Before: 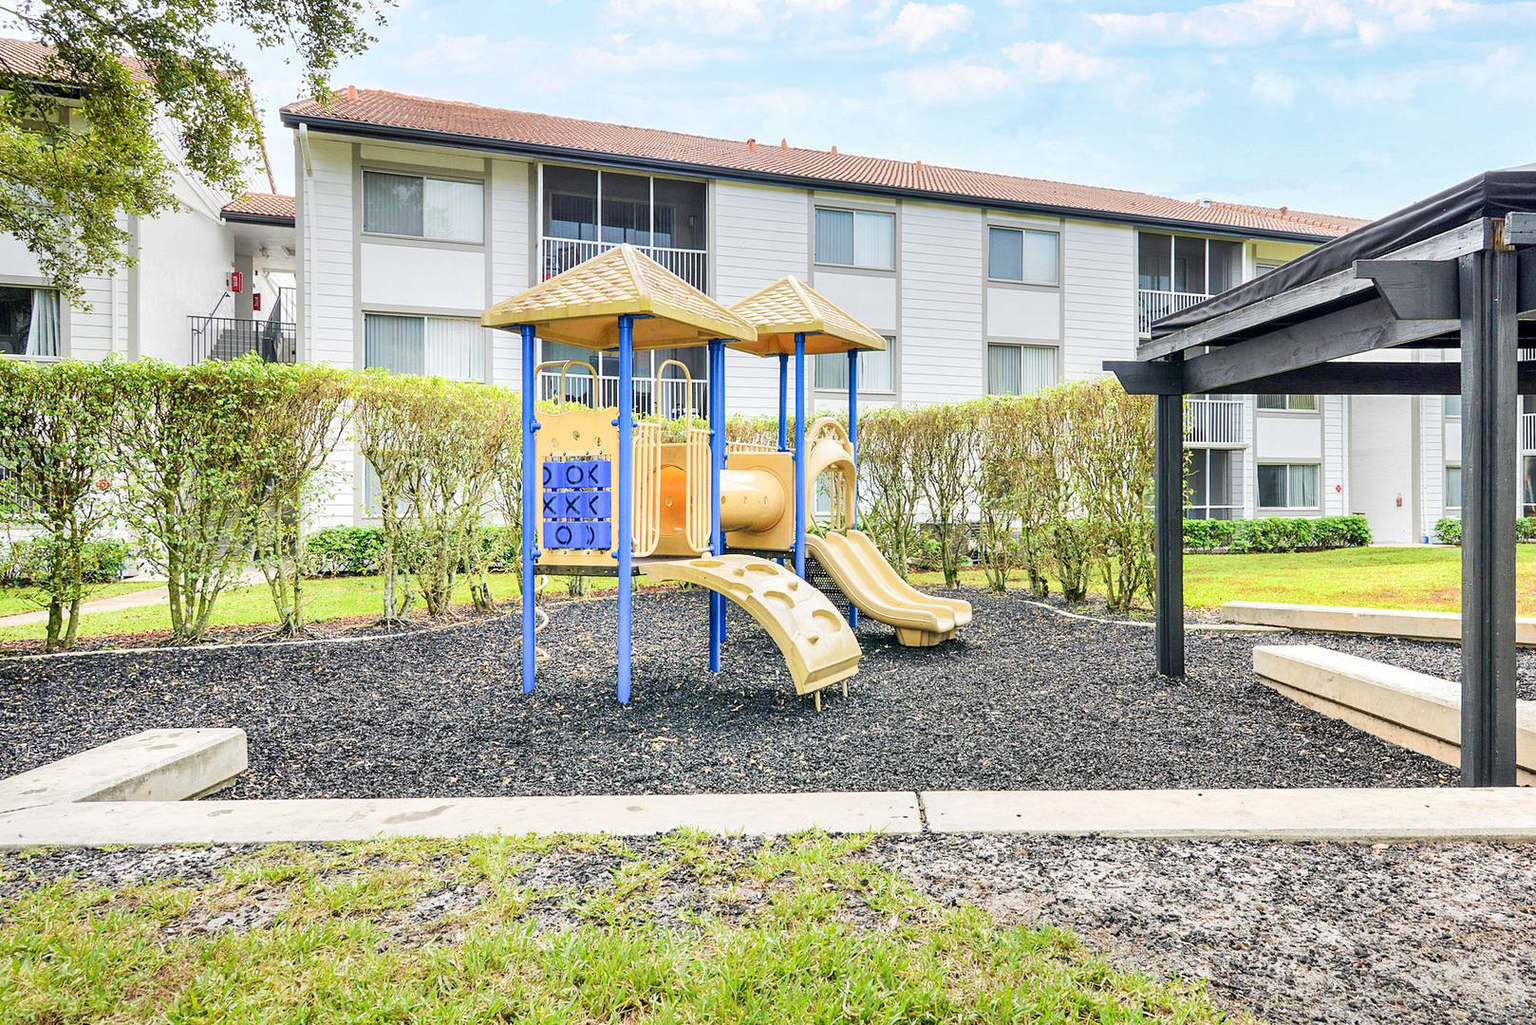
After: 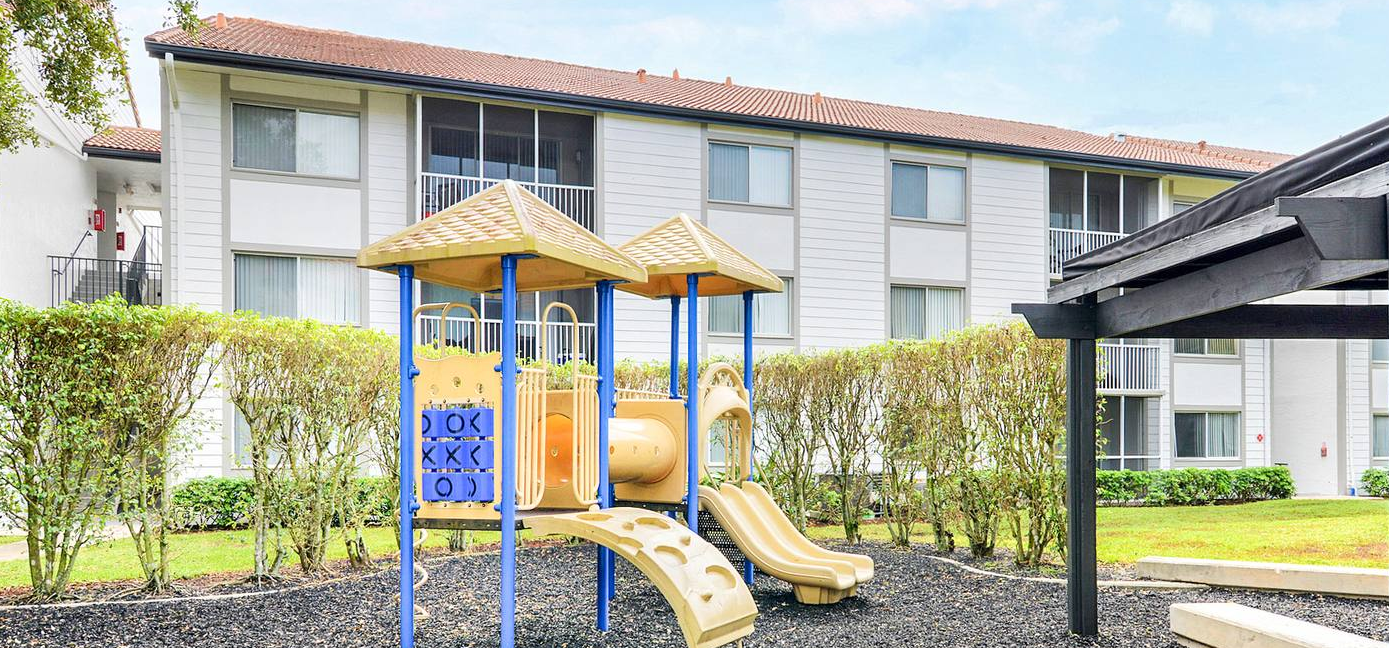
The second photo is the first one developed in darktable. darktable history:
crop and rotate: left 9.285%, top 7.191%, right 4.841%, bottom 32.791%
